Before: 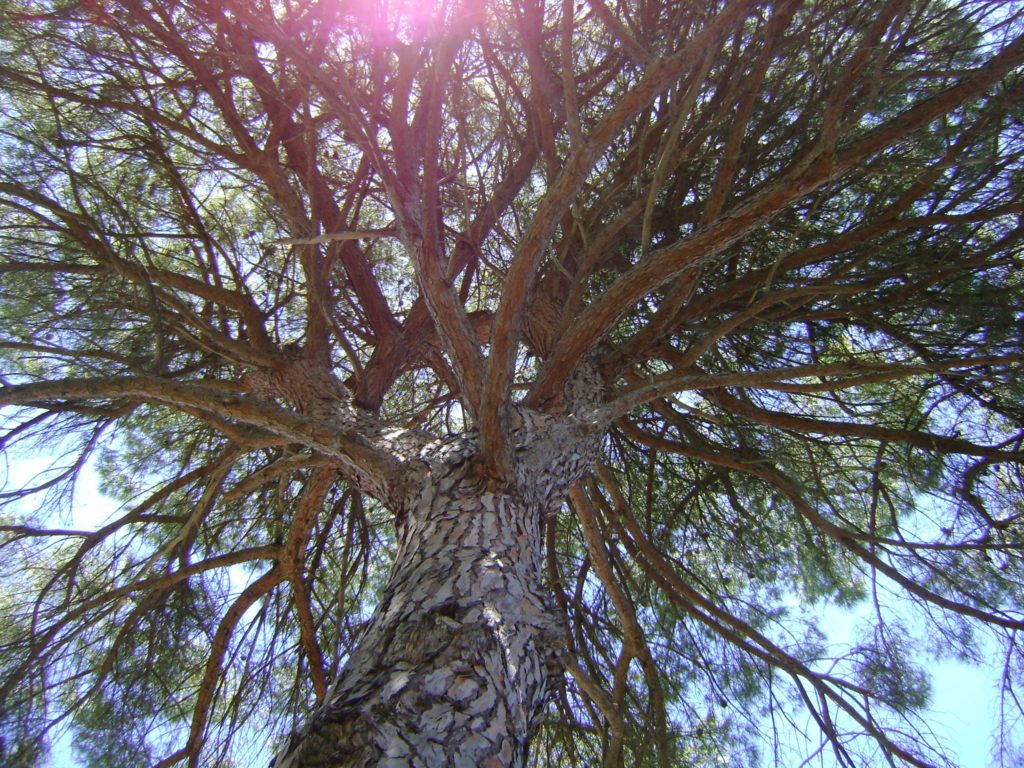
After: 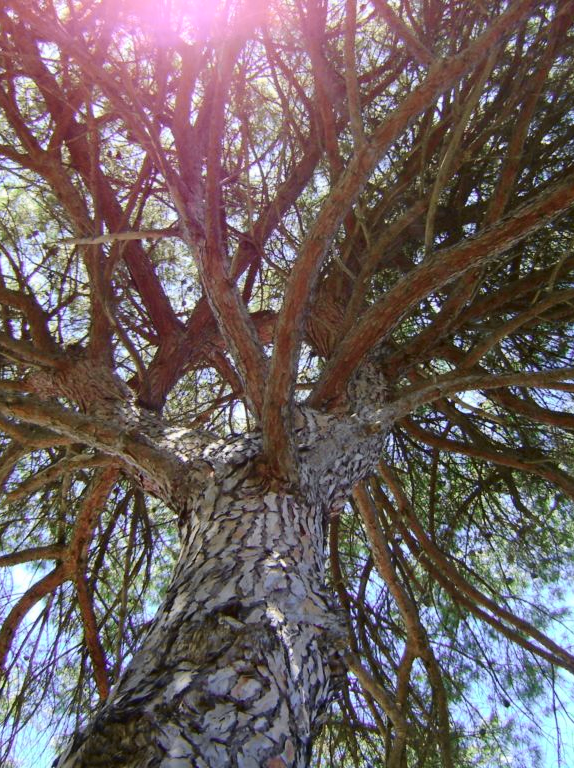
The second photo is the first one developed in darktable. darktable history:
tone curve: curves: ch0 [(0, 0.018) (0.061, 0.041) (0.205, 0.191) (0.289, 0.292) (0.39, 0.424) (0.493, 0.551) (0.666, 0.743) (0.795, 0.841) (1, 0.998)]; ch1 [(0, 0) (0.385, 0.343) (0.439, 0.415) (0.494, 0.498) (0.501, 0.501) (0.51, 0.509) (0.548, 0.563) (0.586, 0.61) (0.684, 0.658) (0.783, 0.804) (1, 1)]; ch2 [(0, 0) (0.304, 0.31) (0.403, 0.399) (0.441, 0.428) (0.47, 0.469) (0.498, 0.496) (0.524, 0.538) (0.566, 0.579) (0.648, 0.665) (0.697, 0.699) (1, 1)], color space Lab, independent channels, preserve colors none
shadows and highlights: radius 330.73, shadows 54.48, highlights -98.88, compress 94.27%, soften with gaussian
crop: left 21.273%, right 22.59%
